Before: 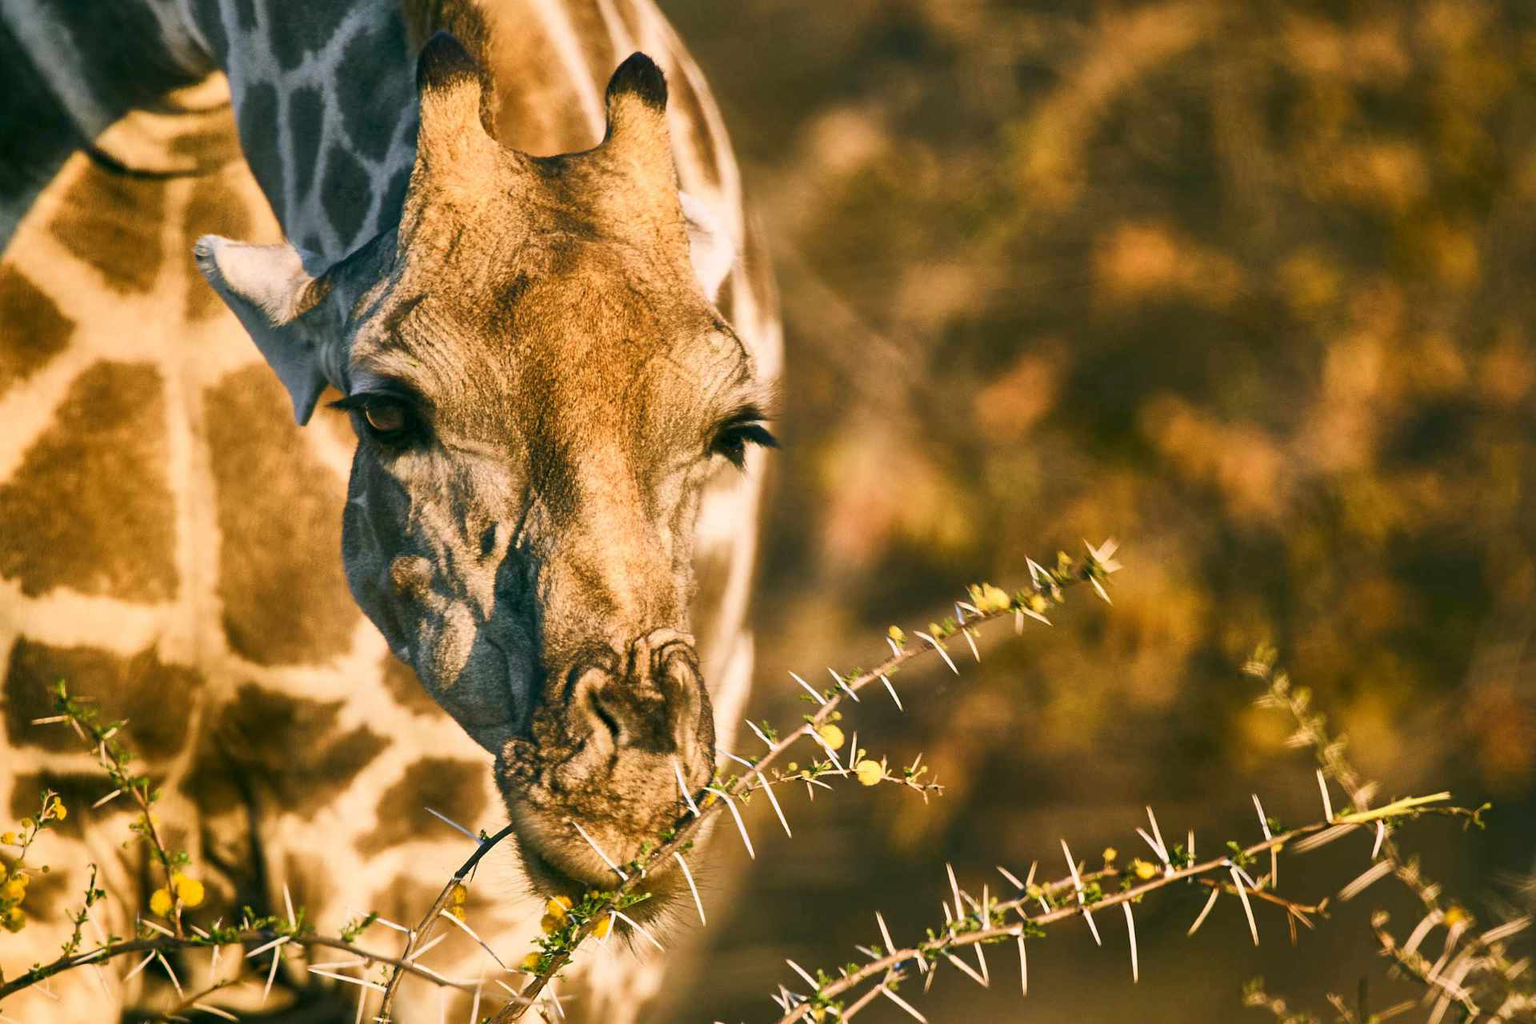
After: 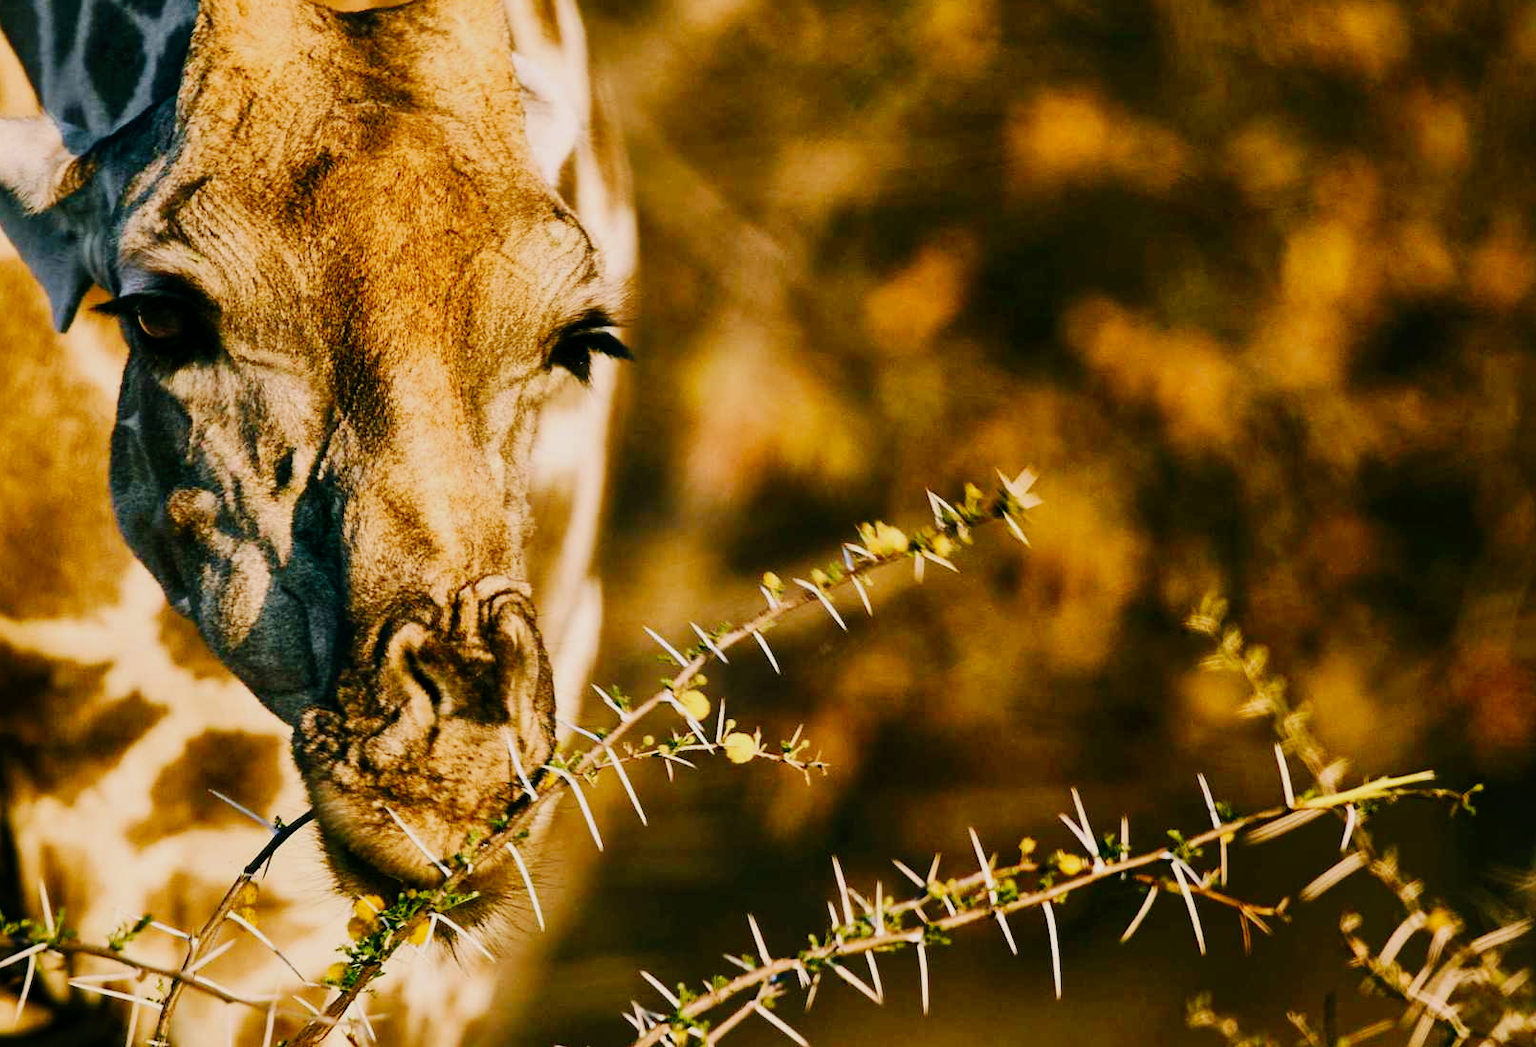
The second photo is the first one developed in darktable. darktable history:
exposure: exposure -0.488 EV, compensate highlight preservation false
crop: left 16.354%, top 14.38%
tone curve: curves: ch0 [(0, 0) (0.003, 0) (0.011, 0.001) (0.025, 0.003) (0.044, 0.005) (0.069, 0.012) (0.1, 0.023) (0.136, 0.039) (0.177, 0.088) (0.224, 0.15) (0.277, 0.24) (0.335, 0.337) (0.399, 0.437) (0.468, 0.535) (0.543, 0.629) (0.623, 0.71) (0.709, 0.782) (0.801, 0.856) (0.898, 0.94) (1, 1)], preserve colors none
